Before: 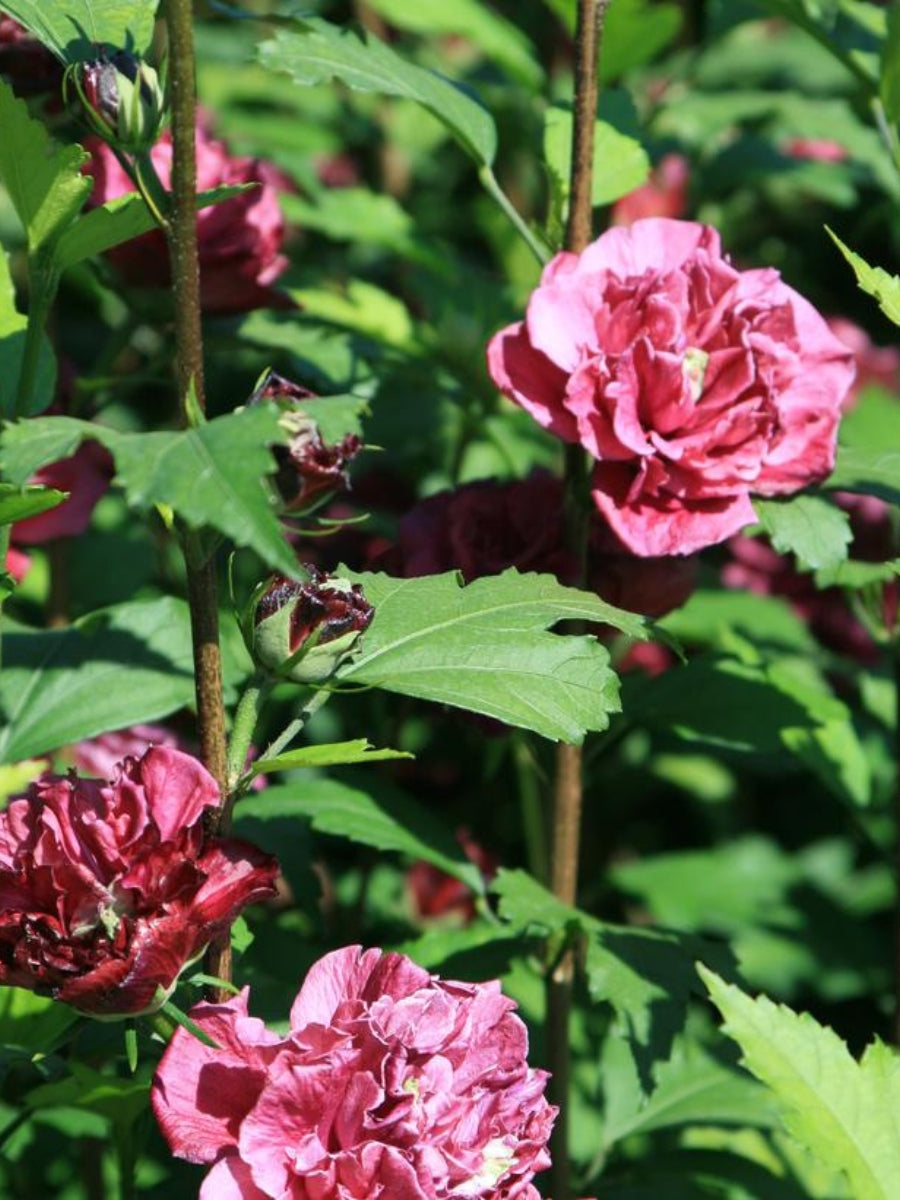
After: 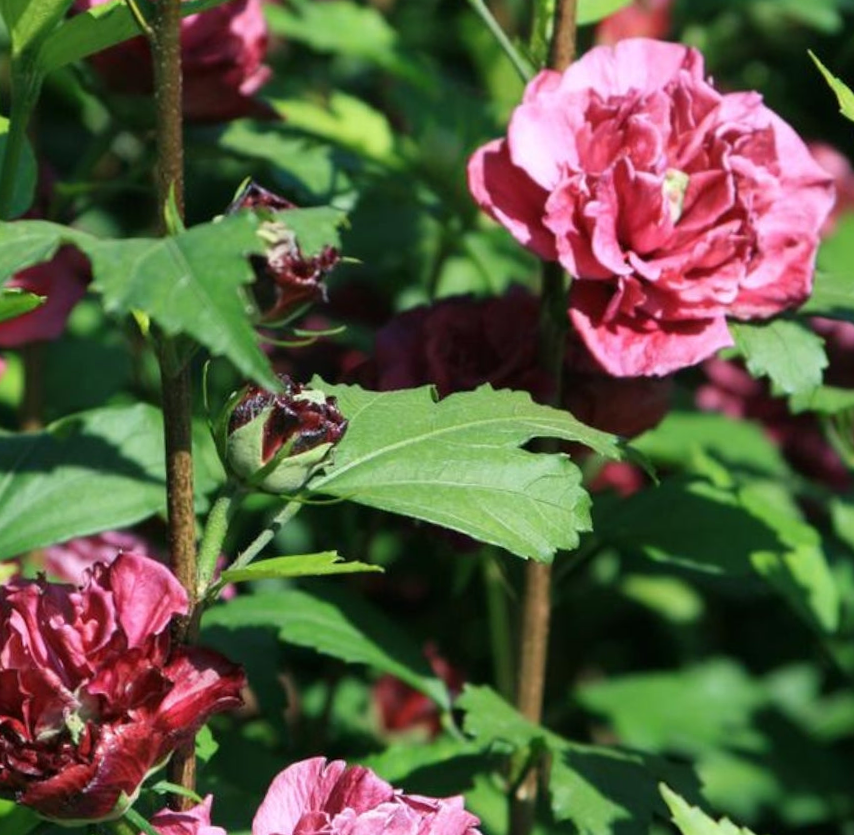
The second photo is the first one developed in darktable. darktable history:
tone curve: color space Lab, independent channels, preserve colors none
rotate and perspective: rotation 1.57°, crop left 0.018, crop right 0.982, crop top 0.039, crop bottom 0.961
crop and rotate: left 2.991%, top 13.302%, right 1.981%, bottom 12.636%
